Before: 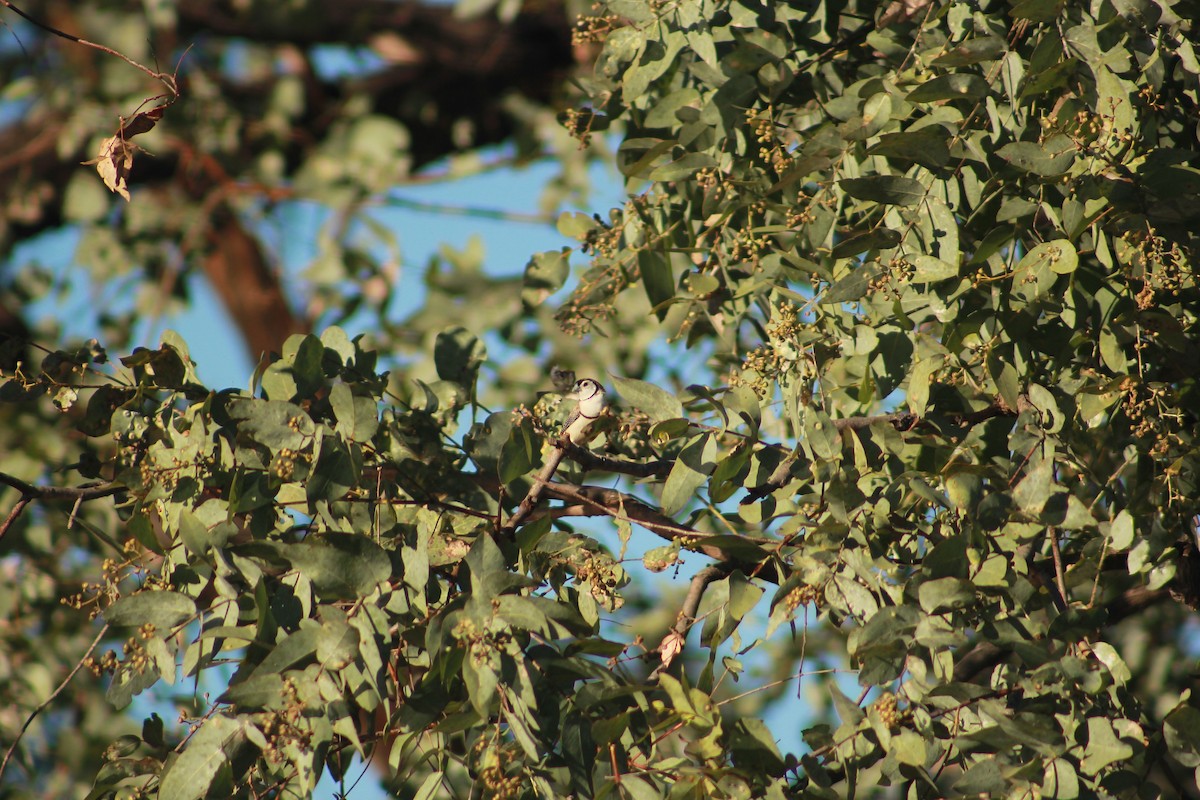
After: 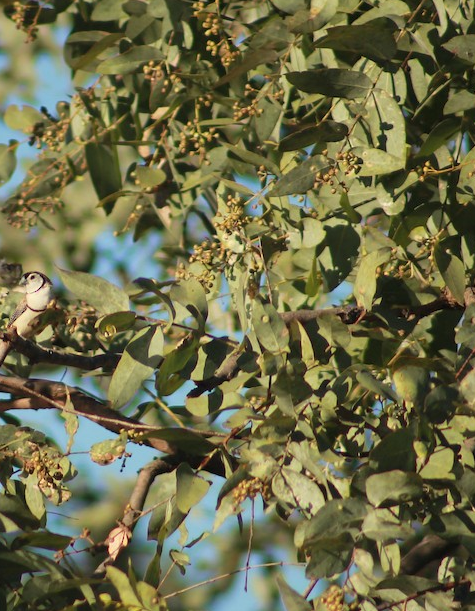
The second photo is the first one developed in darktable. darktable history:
crop: left 46.149%, top 13.395%, right 14.195%, bottom 10.136%
